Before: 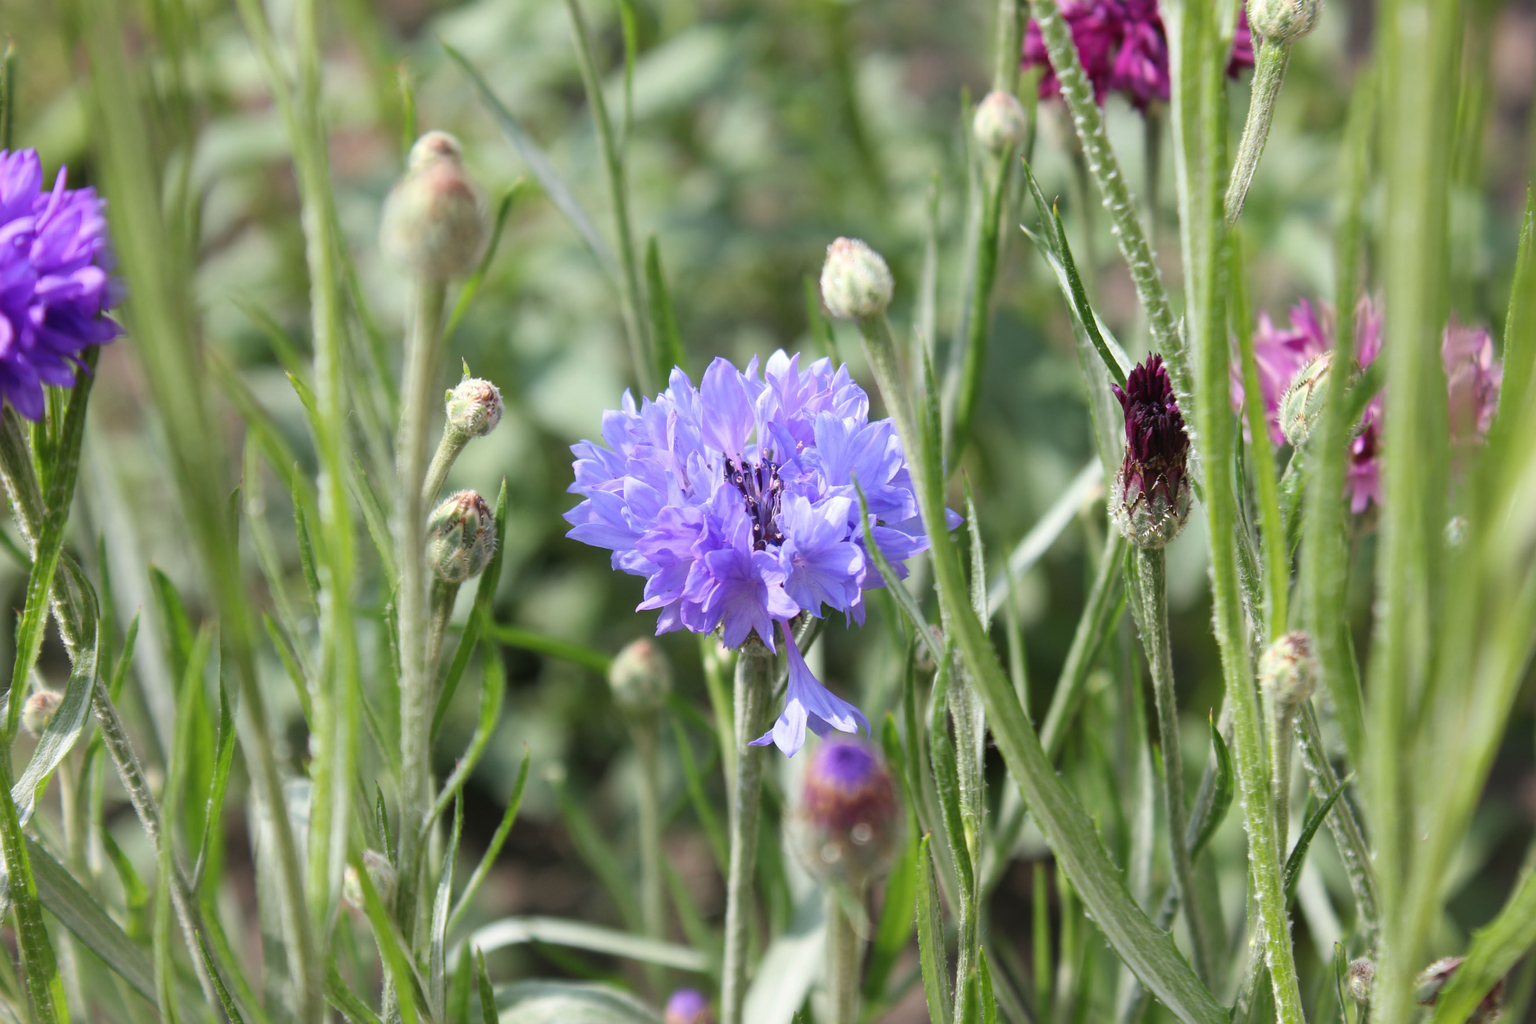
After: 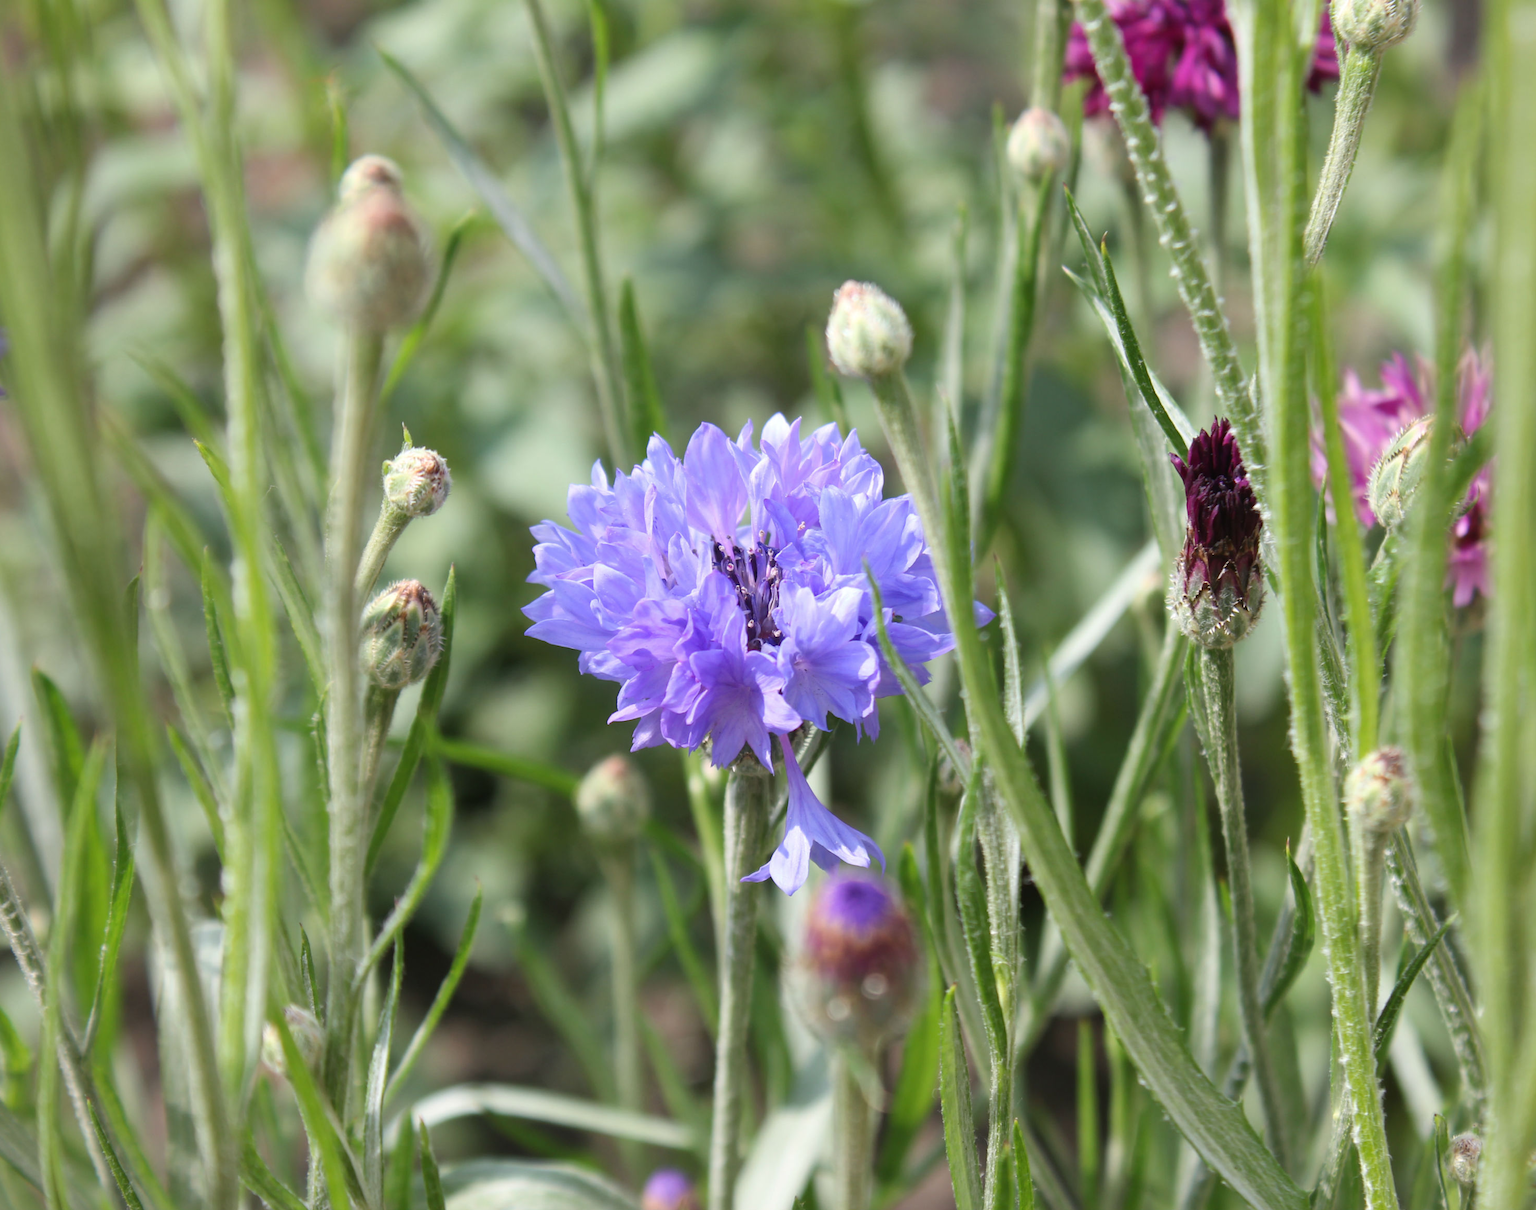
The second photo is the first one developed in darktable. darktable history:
crop: left 7.958%, right 7.464%
